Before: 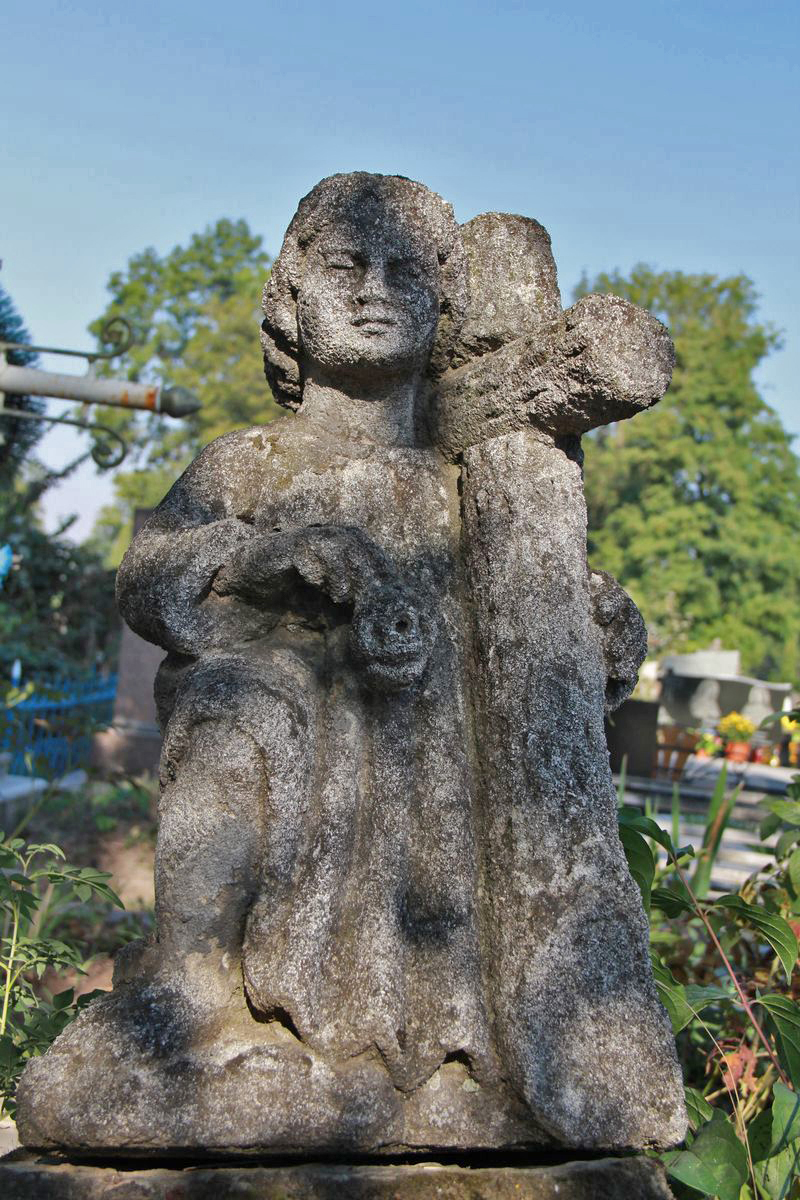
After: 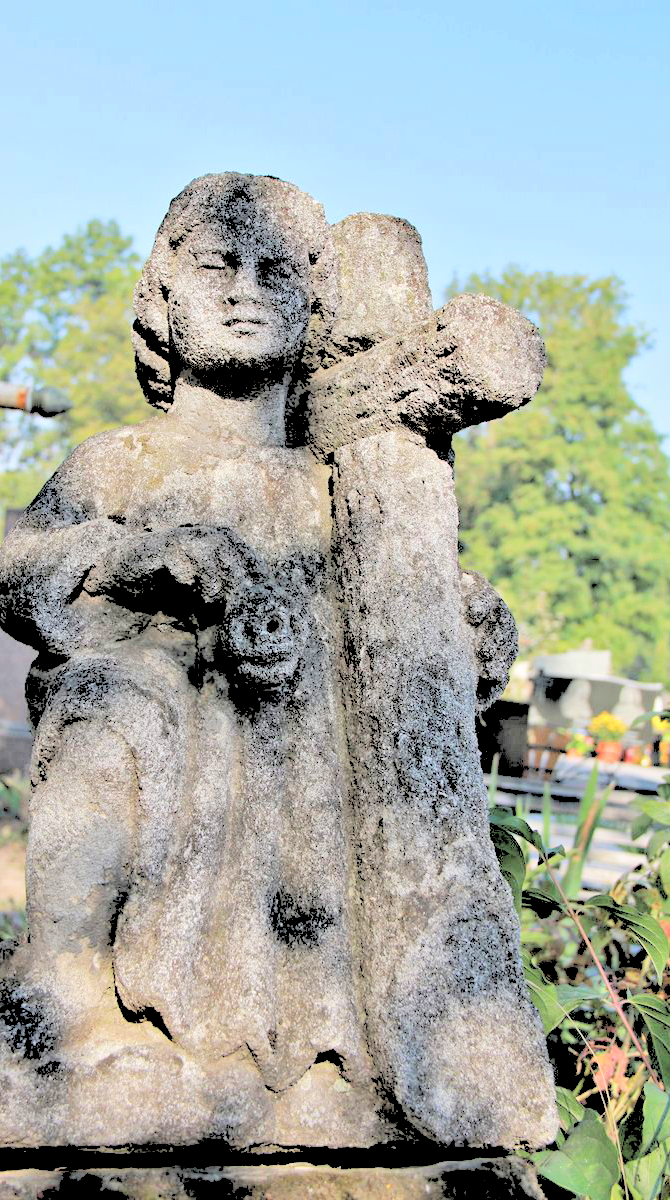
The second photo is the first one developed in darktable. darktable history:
rgb levels: levels [[0.027, 0.429, 0.996], [0, 0.5, 1], [0, 0.5, 1]]
tone equalizer: on, module defaults
crop: left 16.145%
global tonemap: drago (0.7, 100)
